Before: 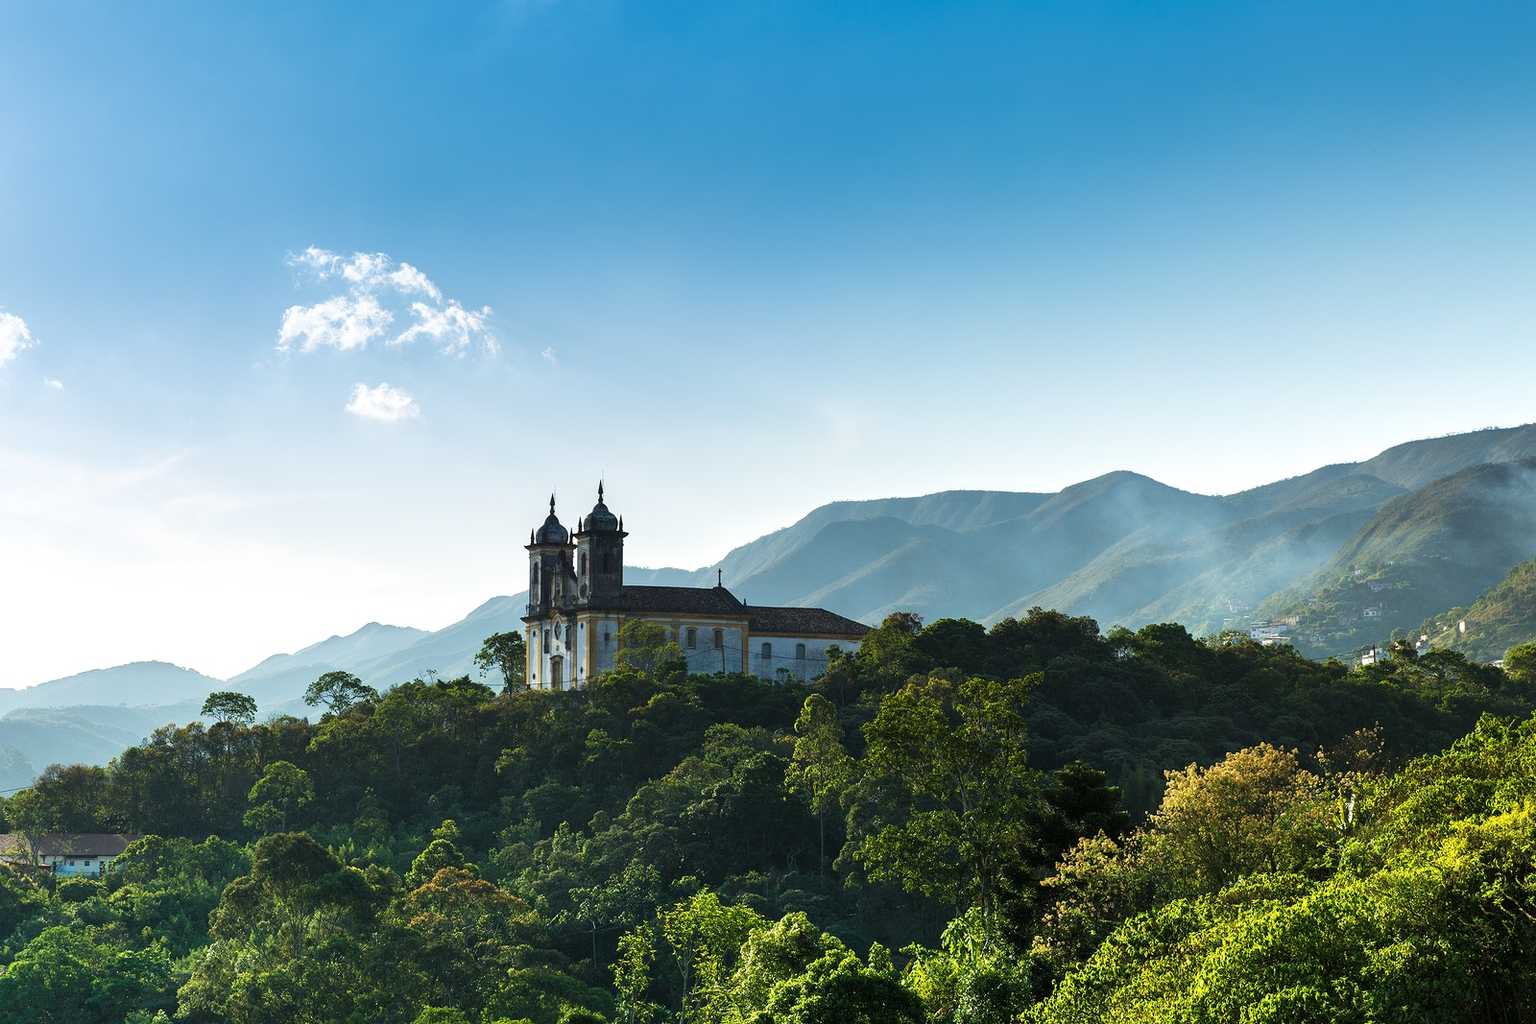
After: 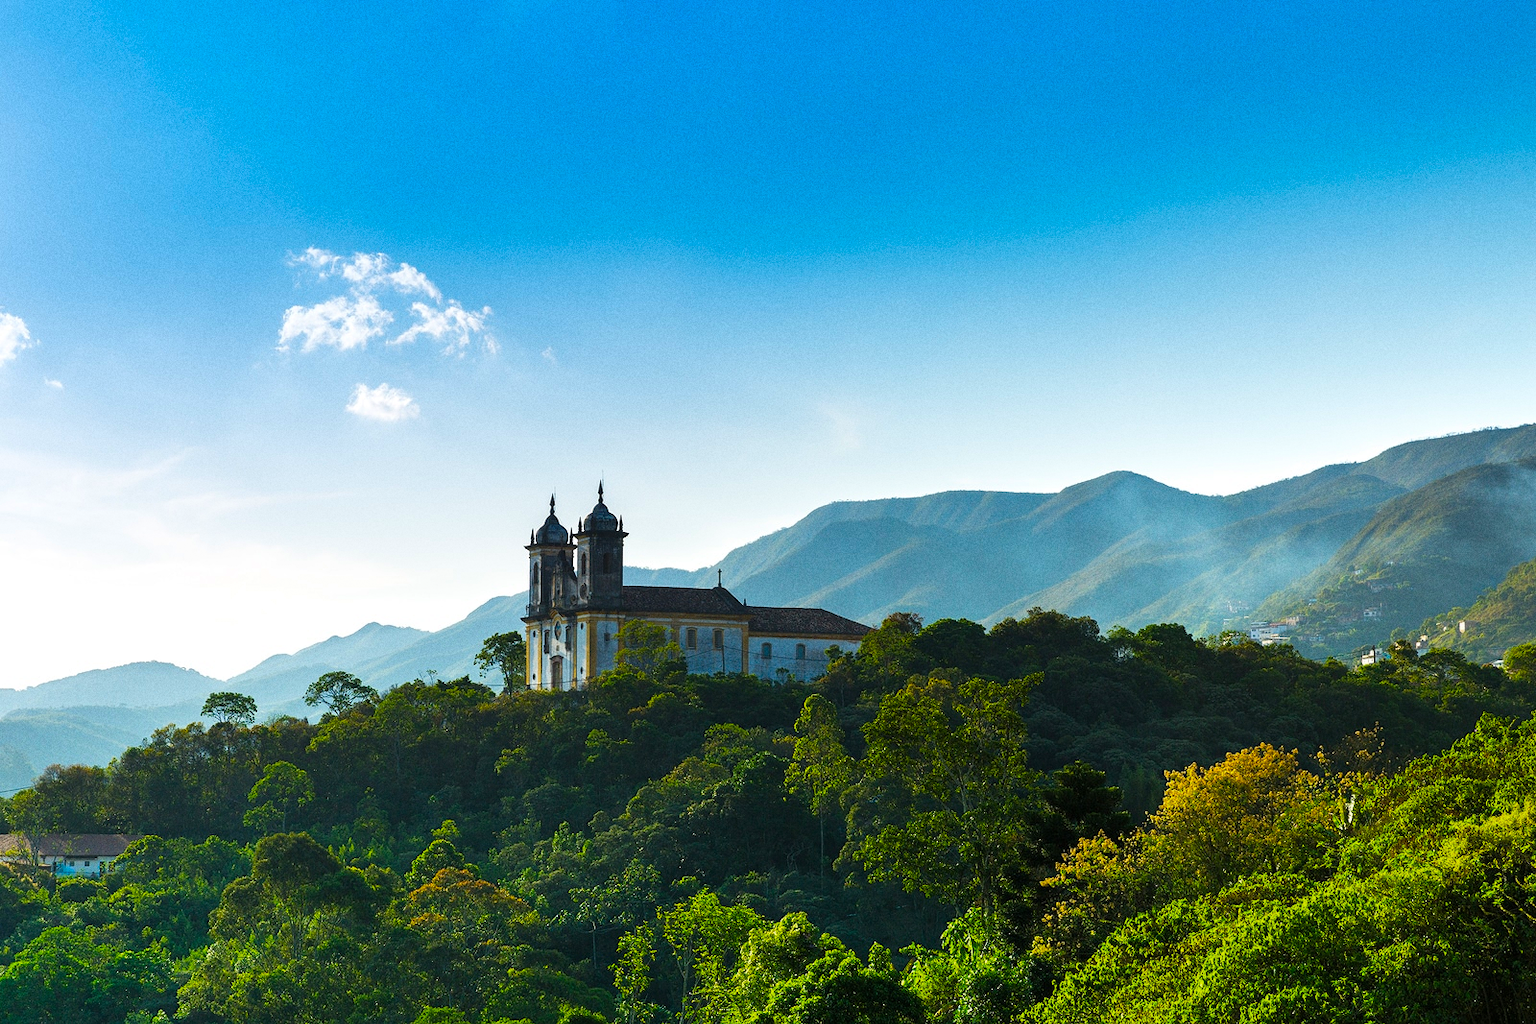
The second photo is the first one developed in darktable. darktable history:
color balance: on, module defaults
color balance rgb: perceptual saturation grading › global saturation 25%, global vibrance 20%
grain: on, module defaults
tone equalizer: on, module defaults
vibrance: vibrance 100%
